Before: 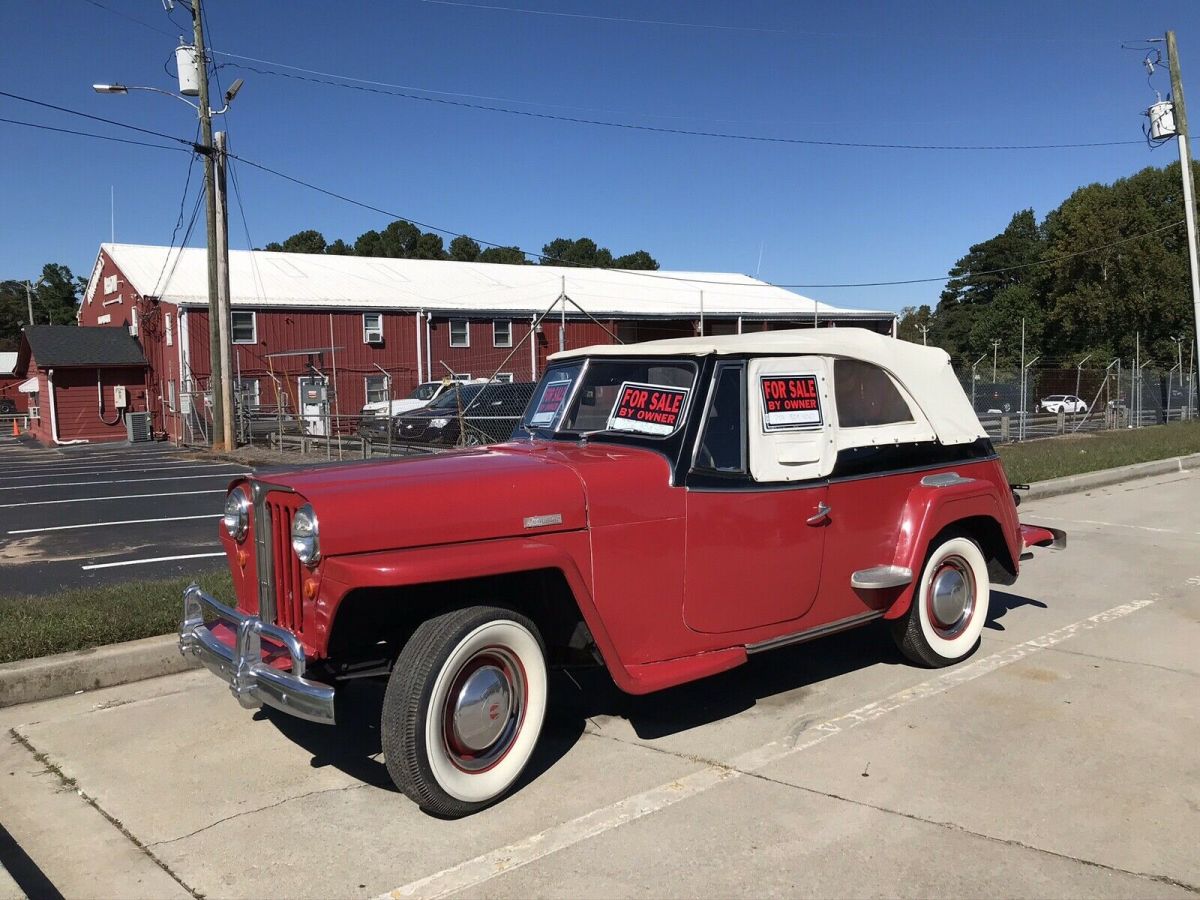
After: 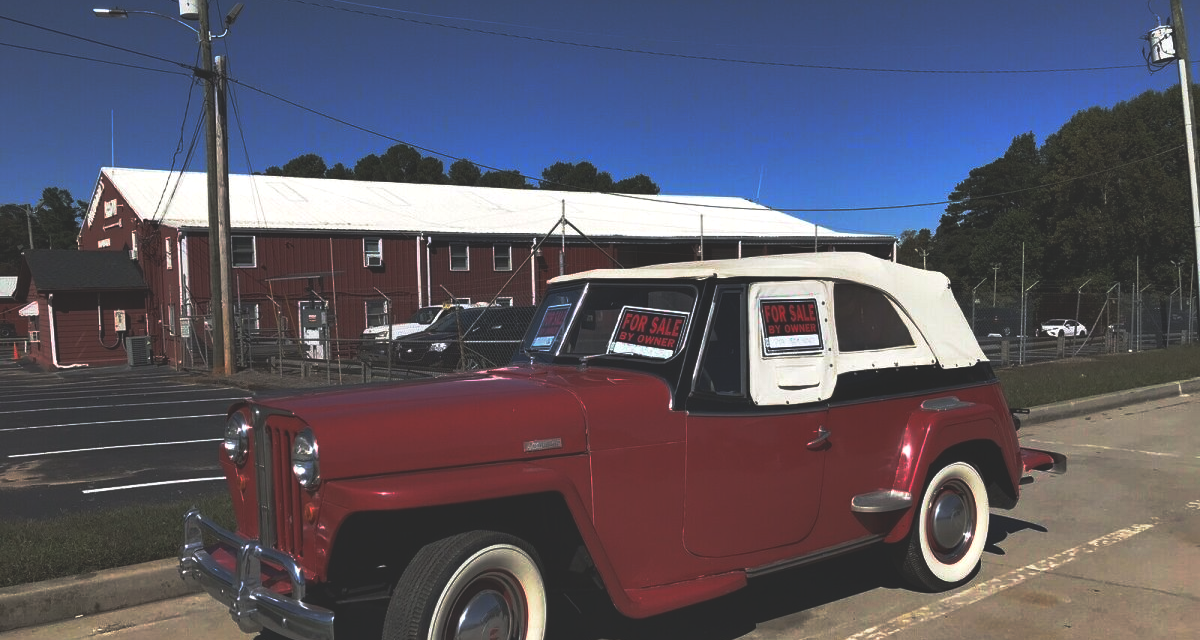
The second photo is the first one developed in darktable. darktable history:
crop and rotate: top 8.488%, bottom 20.328%
exposure: black level correction -0.043, exposure 0.065 EV, compensate exposure bias true, compensate highlight preservation false
shadows and highlights: shadows 25.27, highlights -48.11, soften with gaussian
color zones: mix 25.74%
base curve: curves: ch0 [(0, 0) (0.564, 0.291) (0.802, 0.731) (1, 1)], preserve colors none
